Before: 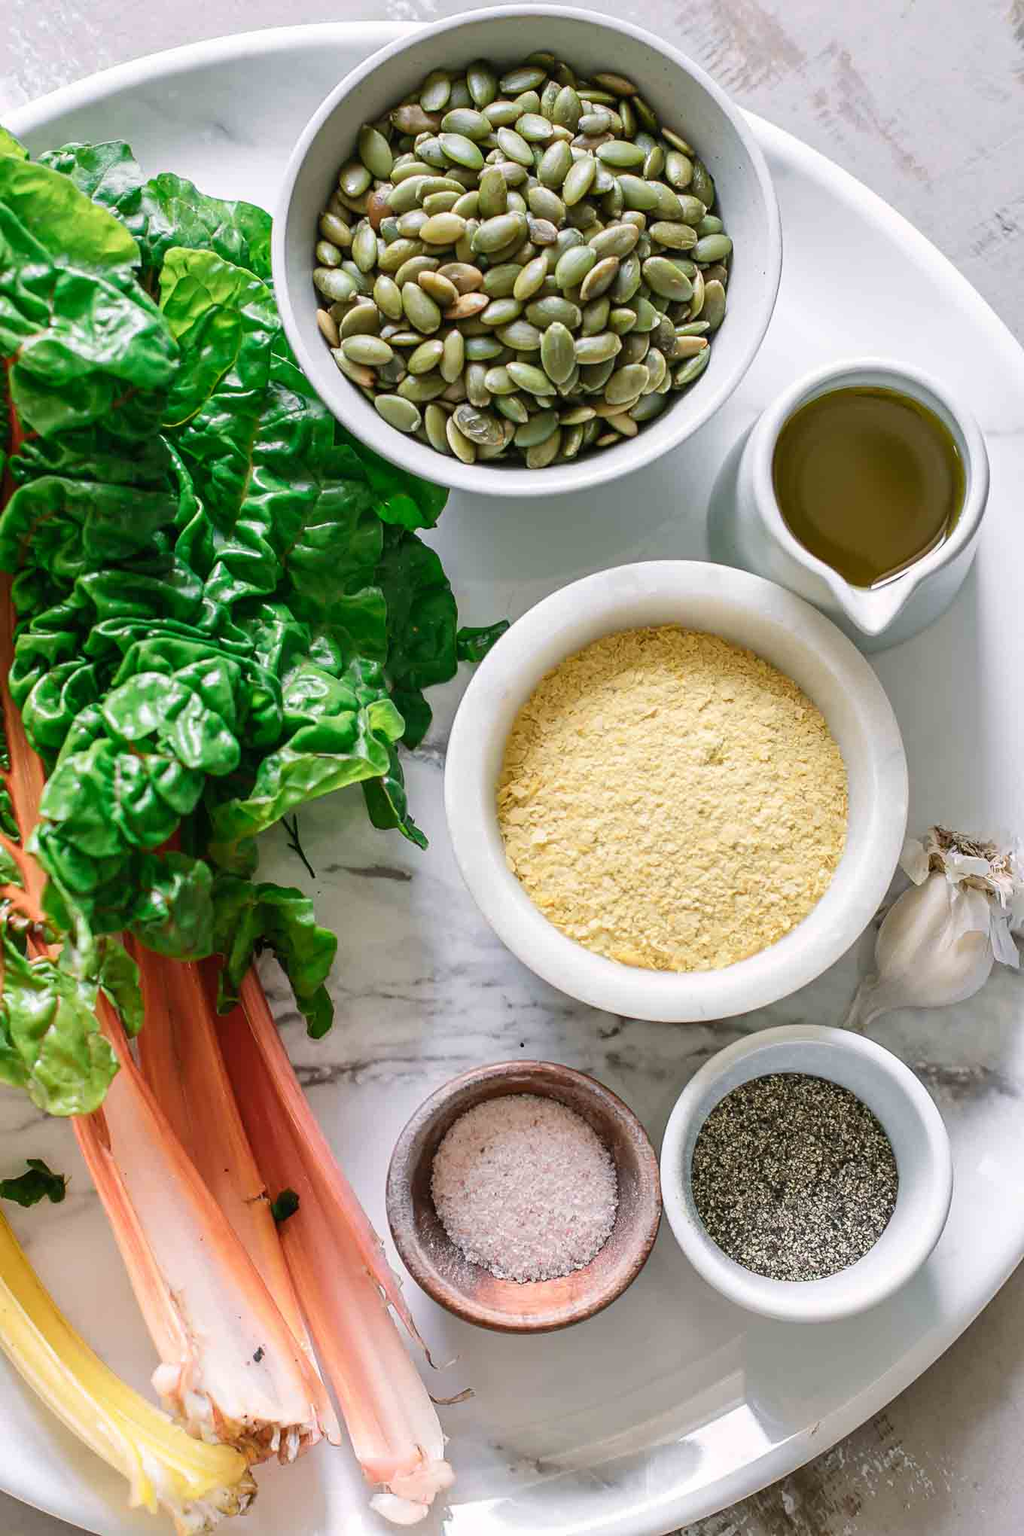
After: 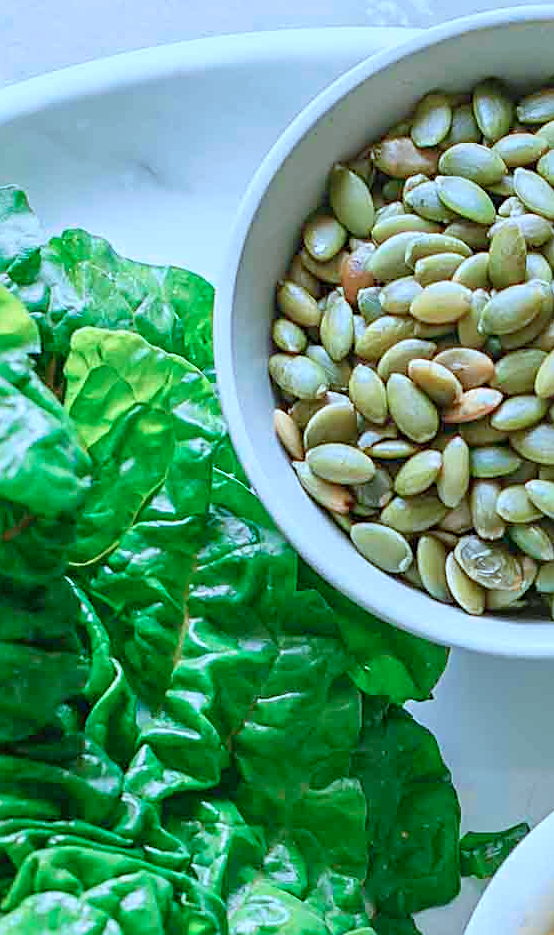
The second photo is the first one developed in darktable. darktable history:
crop and rotate: left 10.853%, top 0.075%, right 48.386%, bottom 54.084%
color zones: curves: ch0 [(0, 0.5) (0.143, 0.5) (0.286, 0.5) (0.429, 0.495) (0.571, 0.437) (0.714, 0.44) (0.857, 0.496) (1, 0.5)]
levels: levels [0, 0.43, 0.984]
color correction: highlights a* -9.25, highlights b* -23.3
sharpen: on, module defaults
